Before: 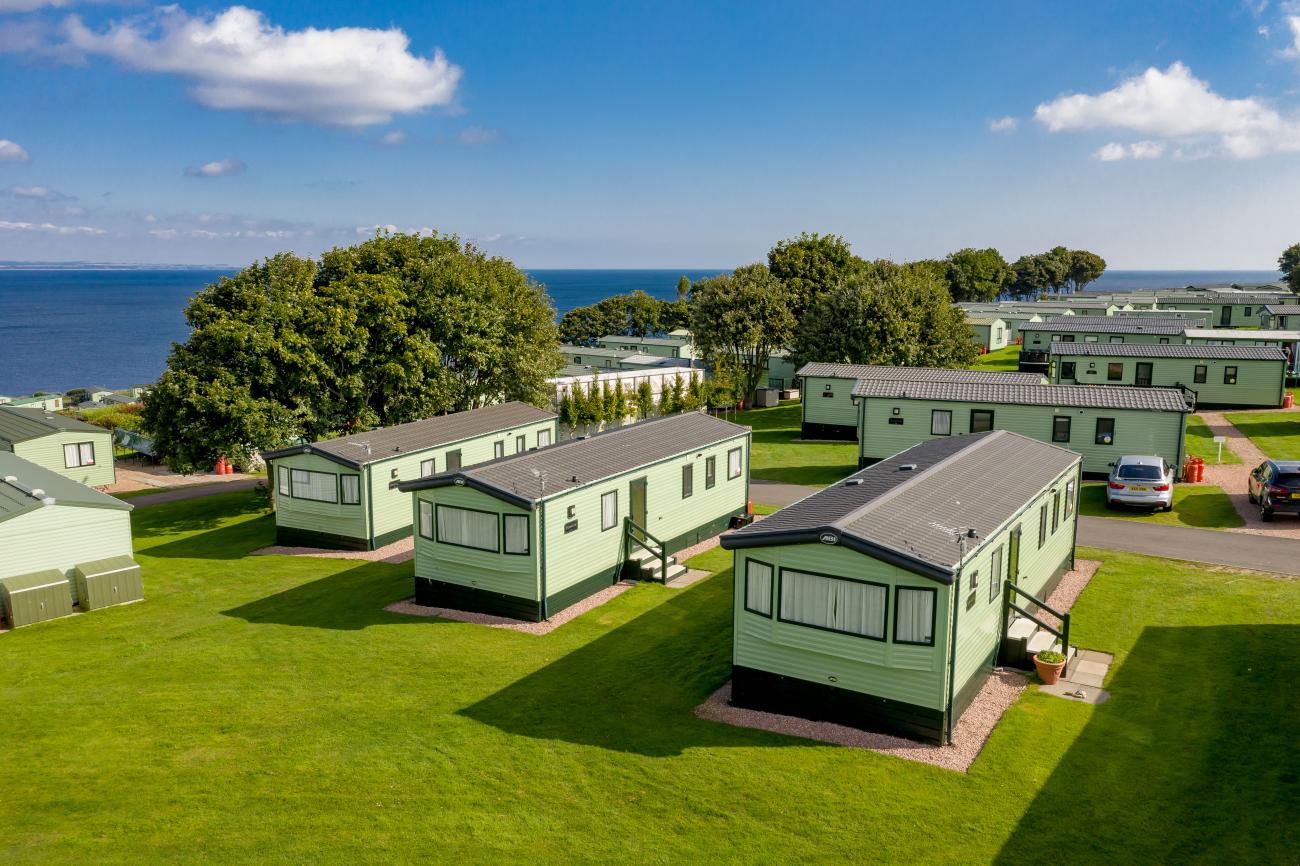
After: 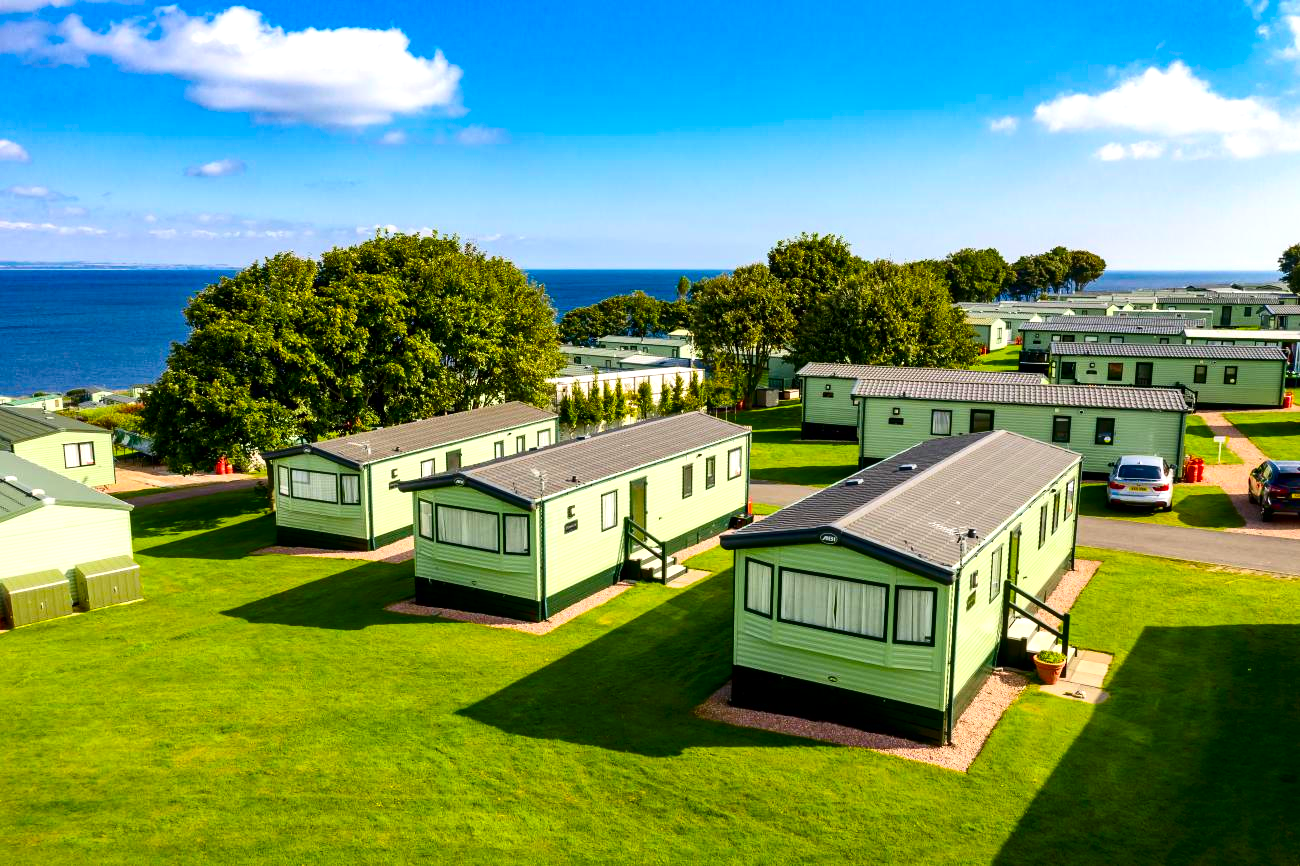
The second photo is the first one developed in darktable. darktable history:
color balance rgb: perceptual saturation grading › global saturation 20%, global vibrance 20%
exposure: exposure 0.6 EV, compensate highlight preservation false
contrast brightness saturation: contrast 0.21, brightness -0.11, saturation 0.21
